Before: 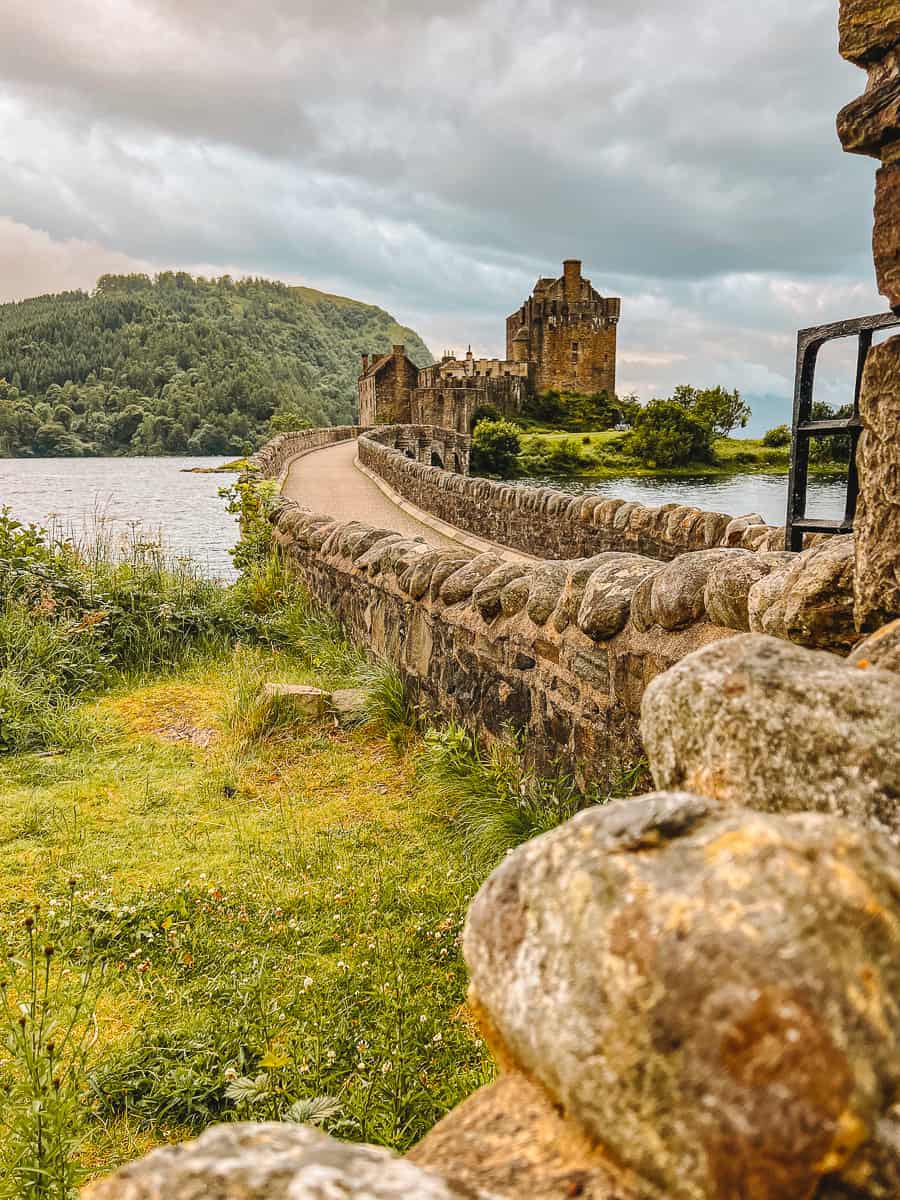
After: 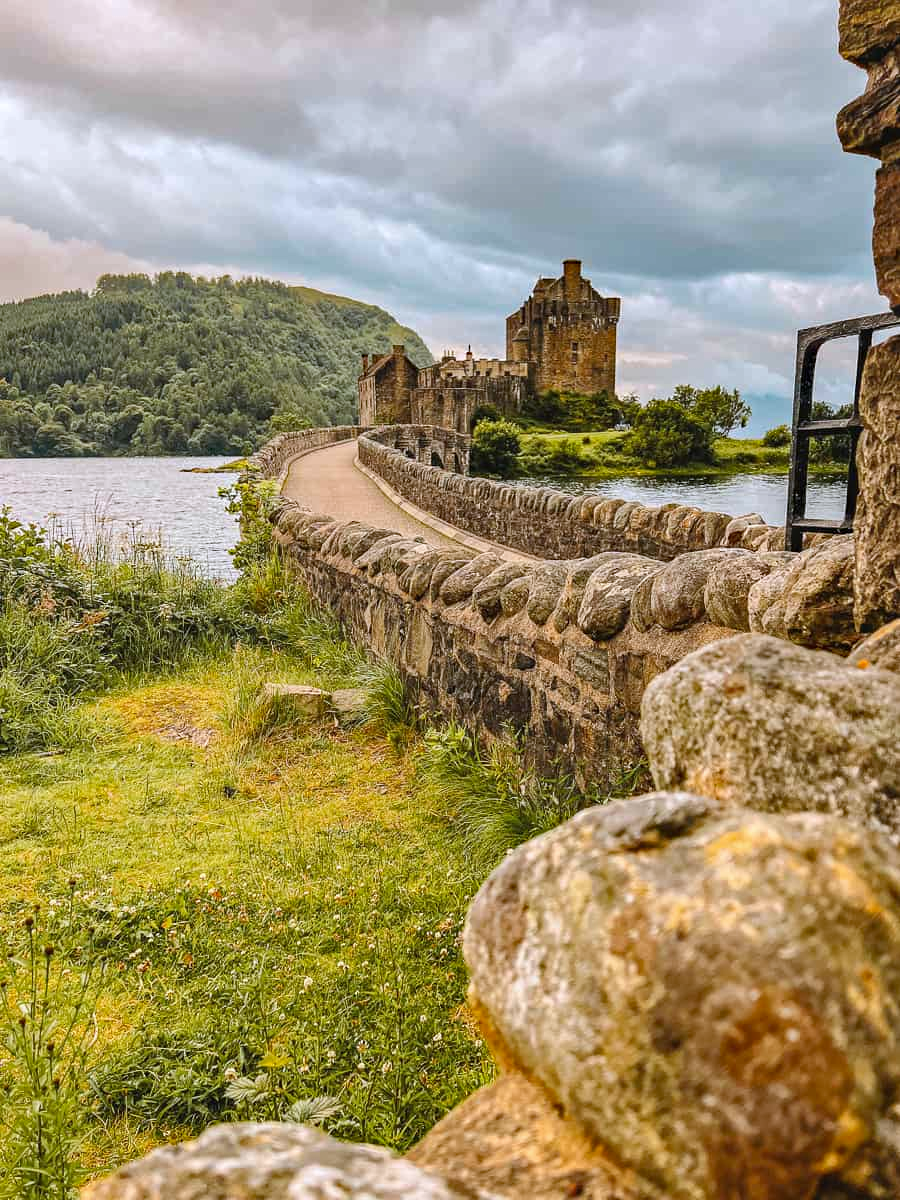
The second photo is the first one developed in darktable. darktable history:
haze removal: strength 0.29, distance 0.25, compatibility mode true, adaptive false
white balance: red 0.984, blue 1.059
